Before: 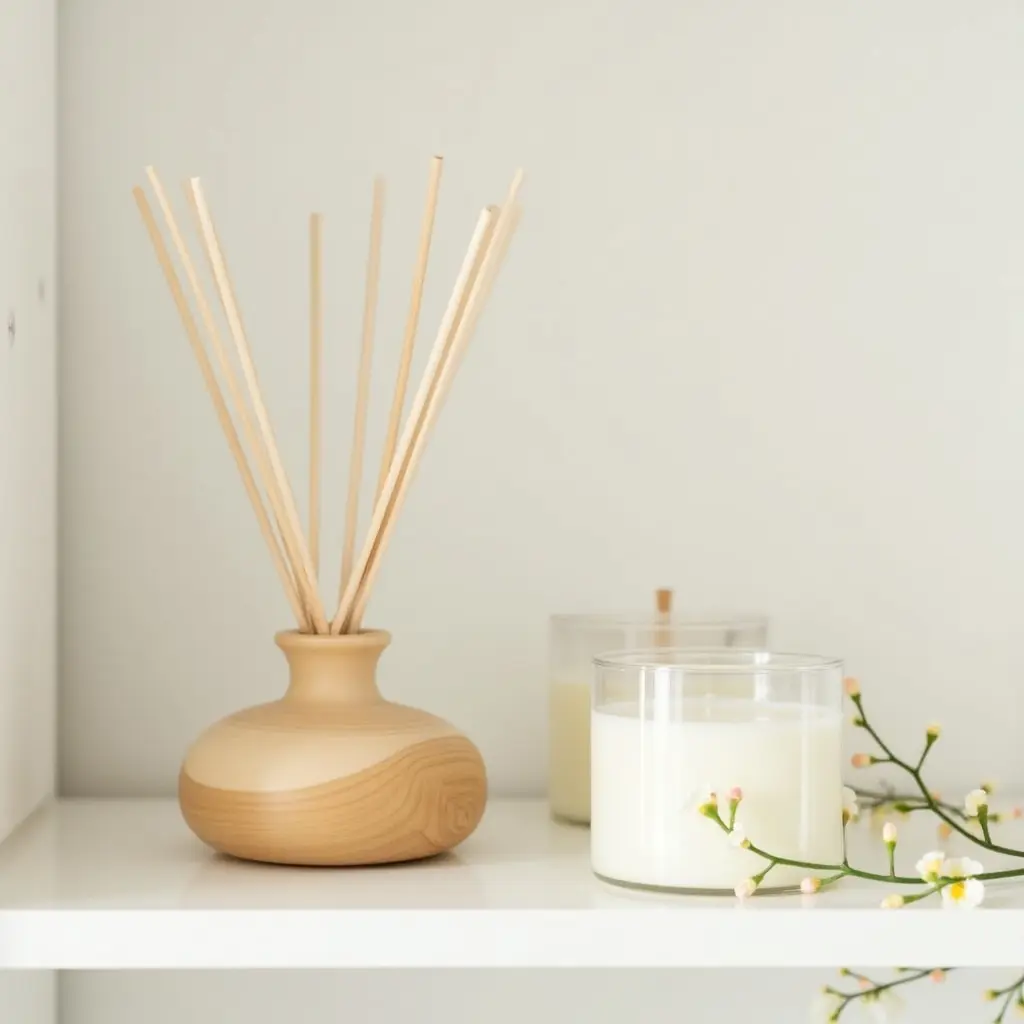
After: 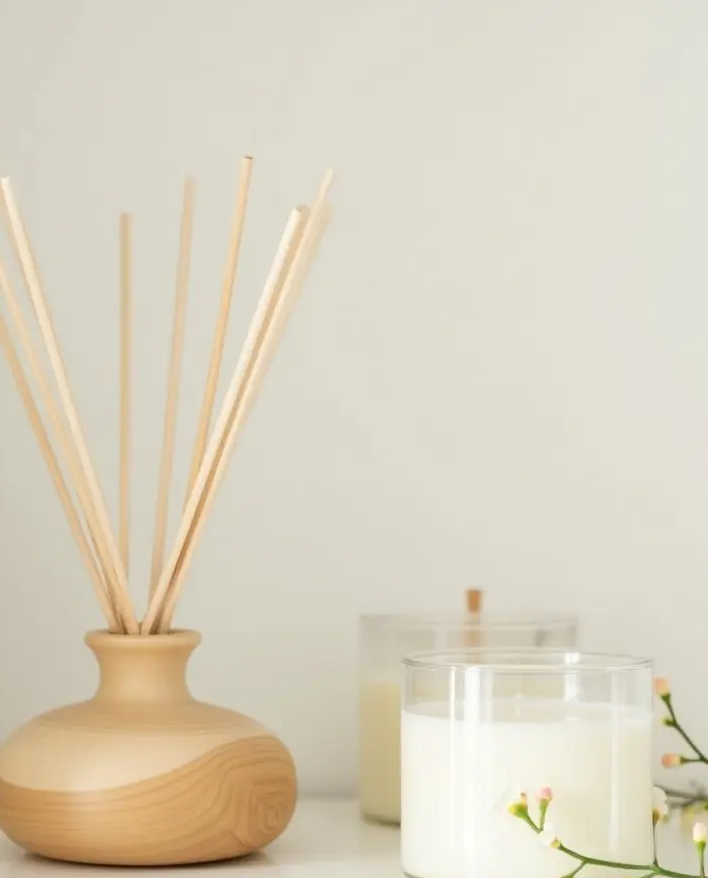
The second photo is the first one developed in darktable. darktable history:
crop: left 18.647%, right 12.137%, bottom 14.227%
